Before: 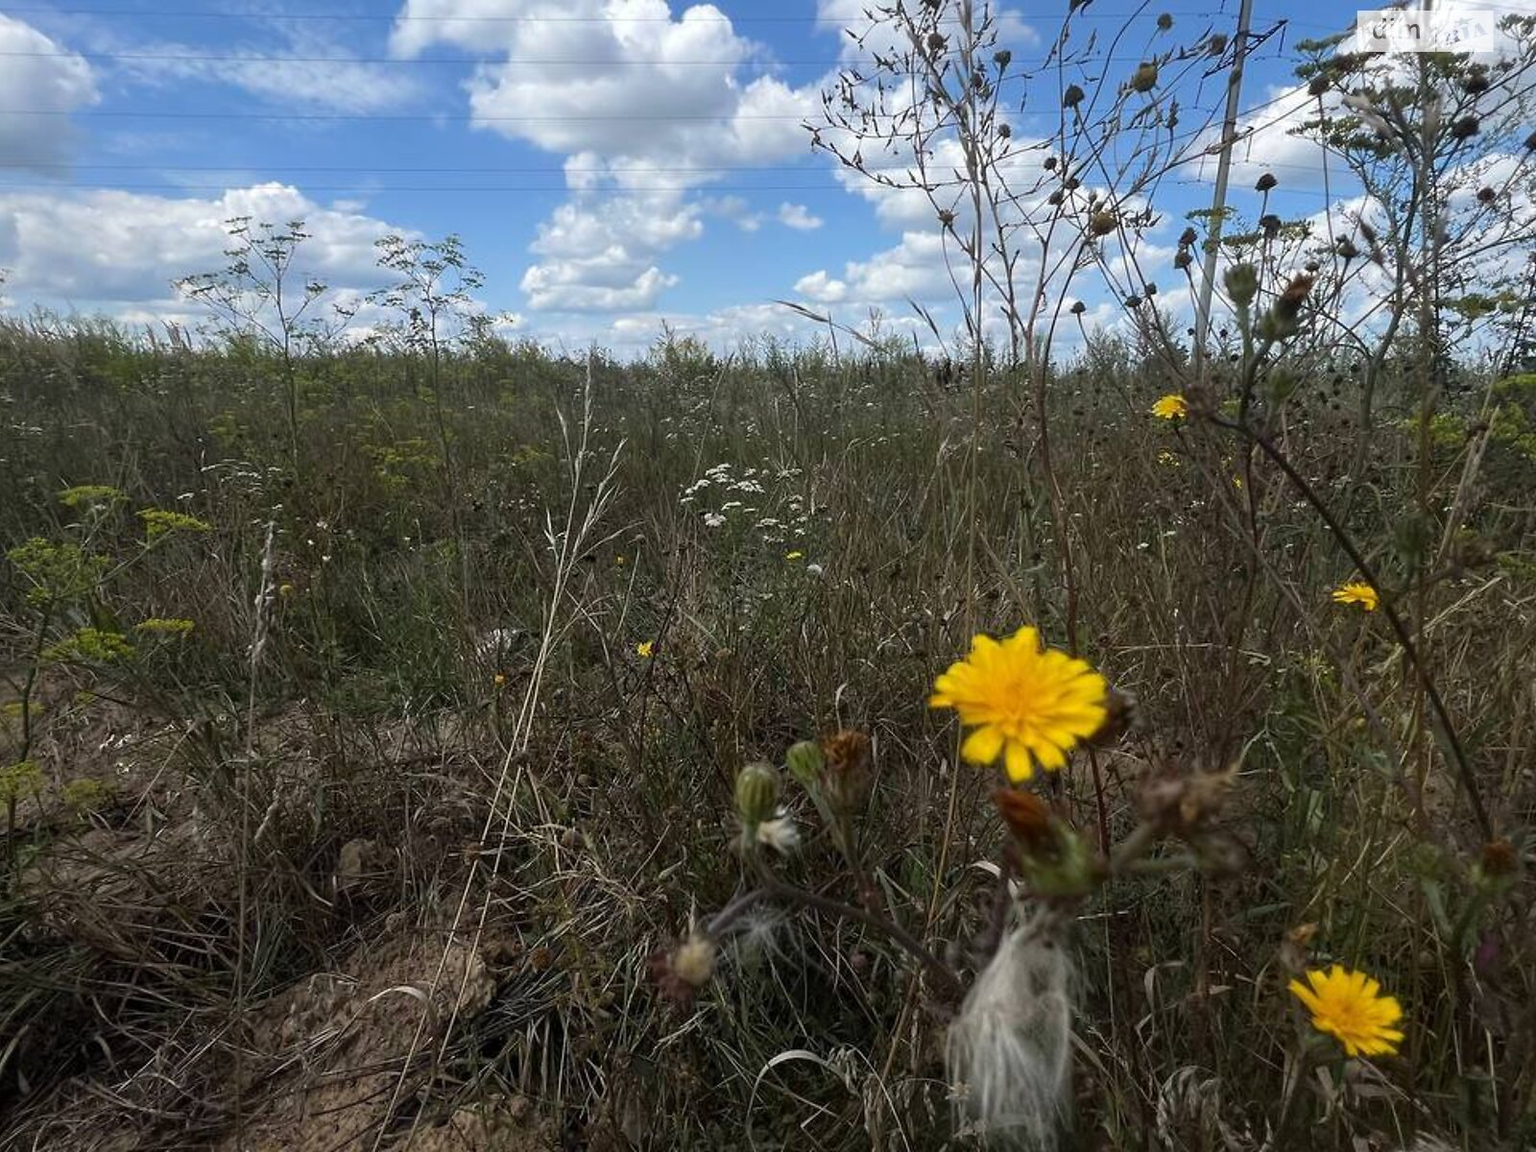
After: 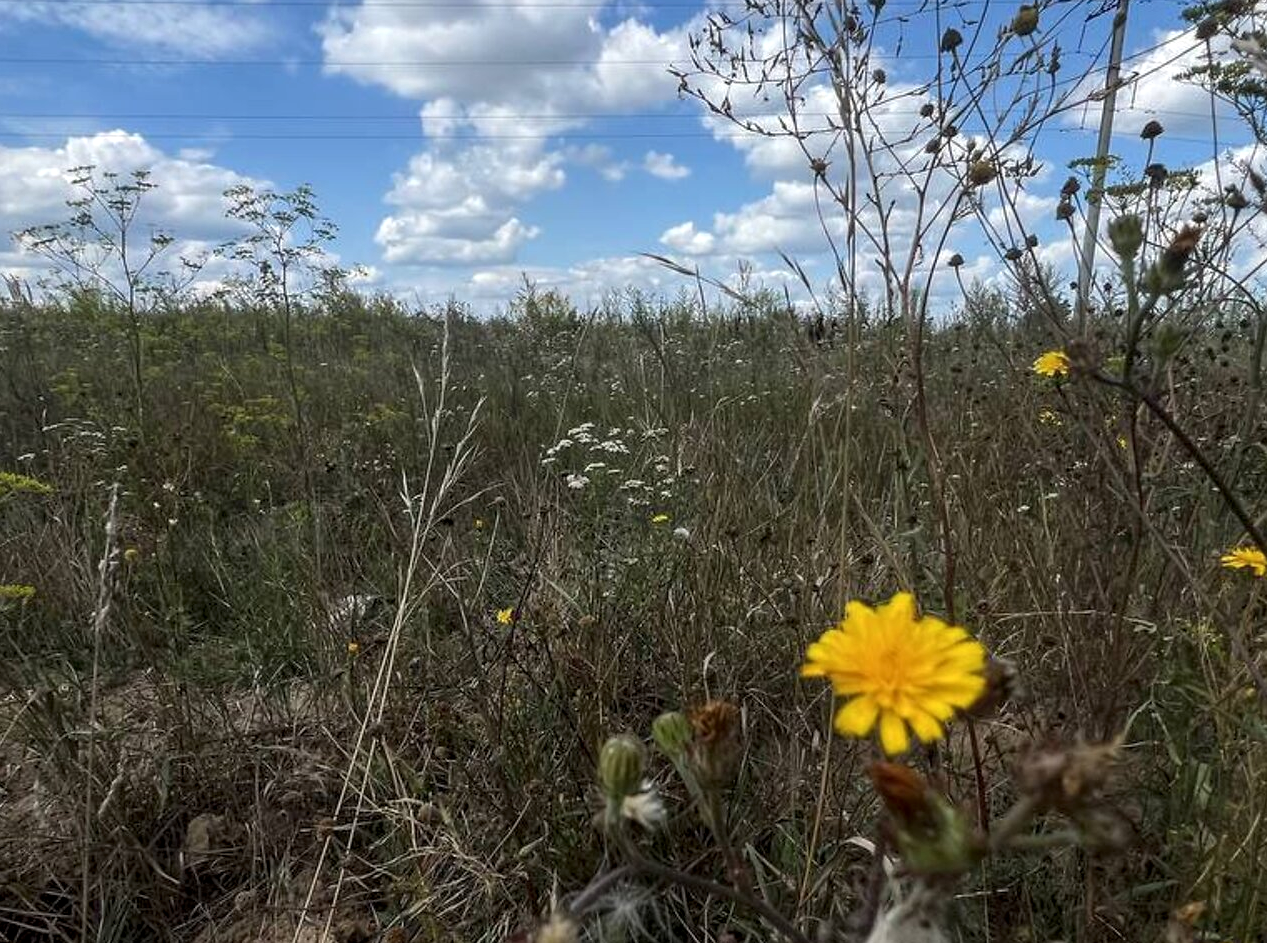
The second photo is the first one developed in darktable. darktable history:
crop and rotate: left 10.479%, top 5.015%, right 10.319%, bottom 16.37%
tone equalizer: edges refinement/feathering 500, mask exposure compensation -1.57 EV, preserve details no
local contrast: on, module defaults
